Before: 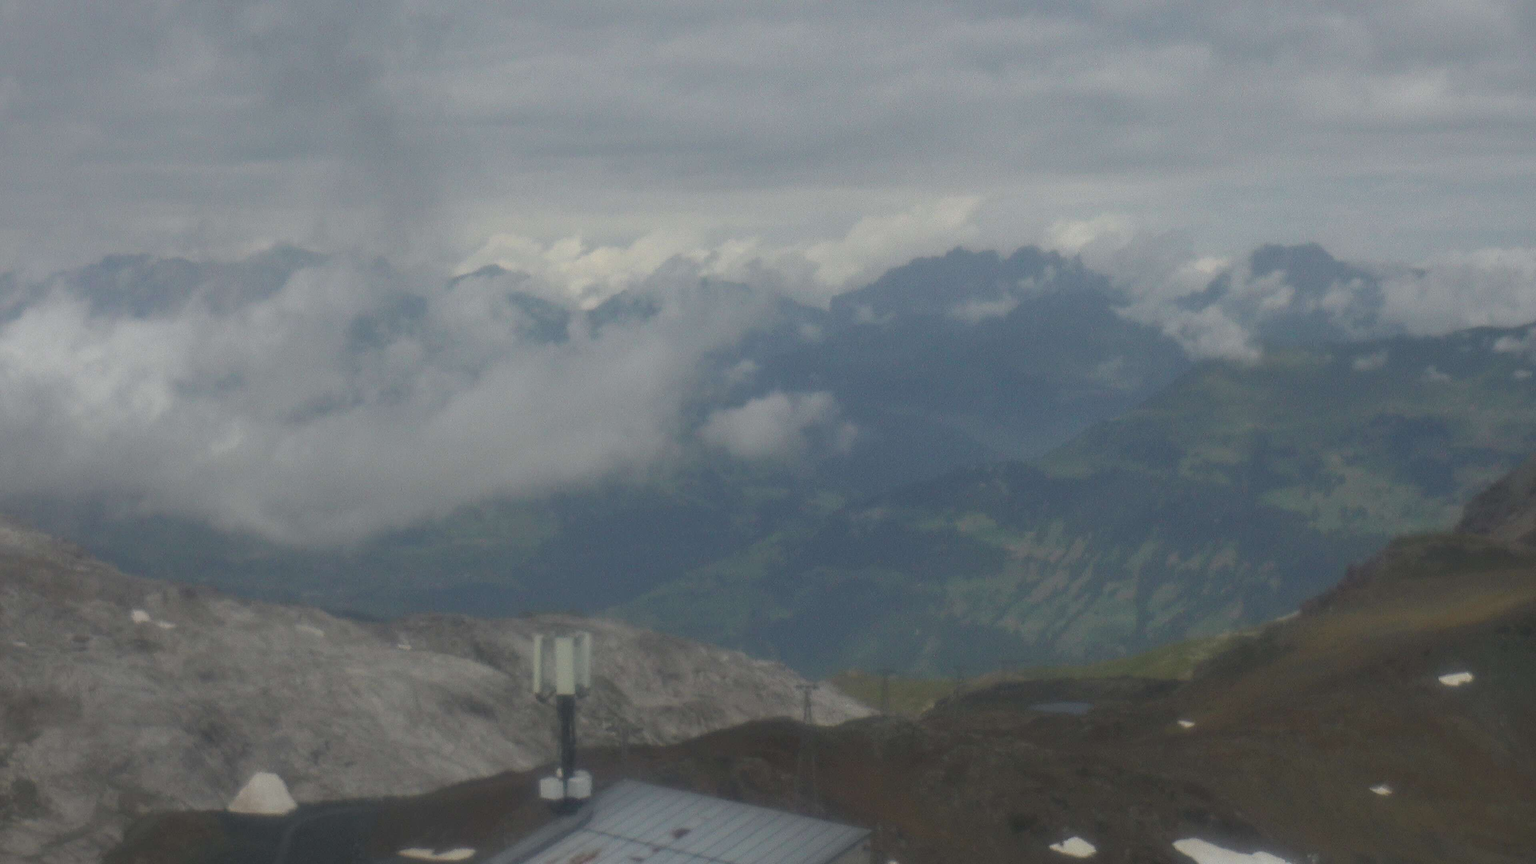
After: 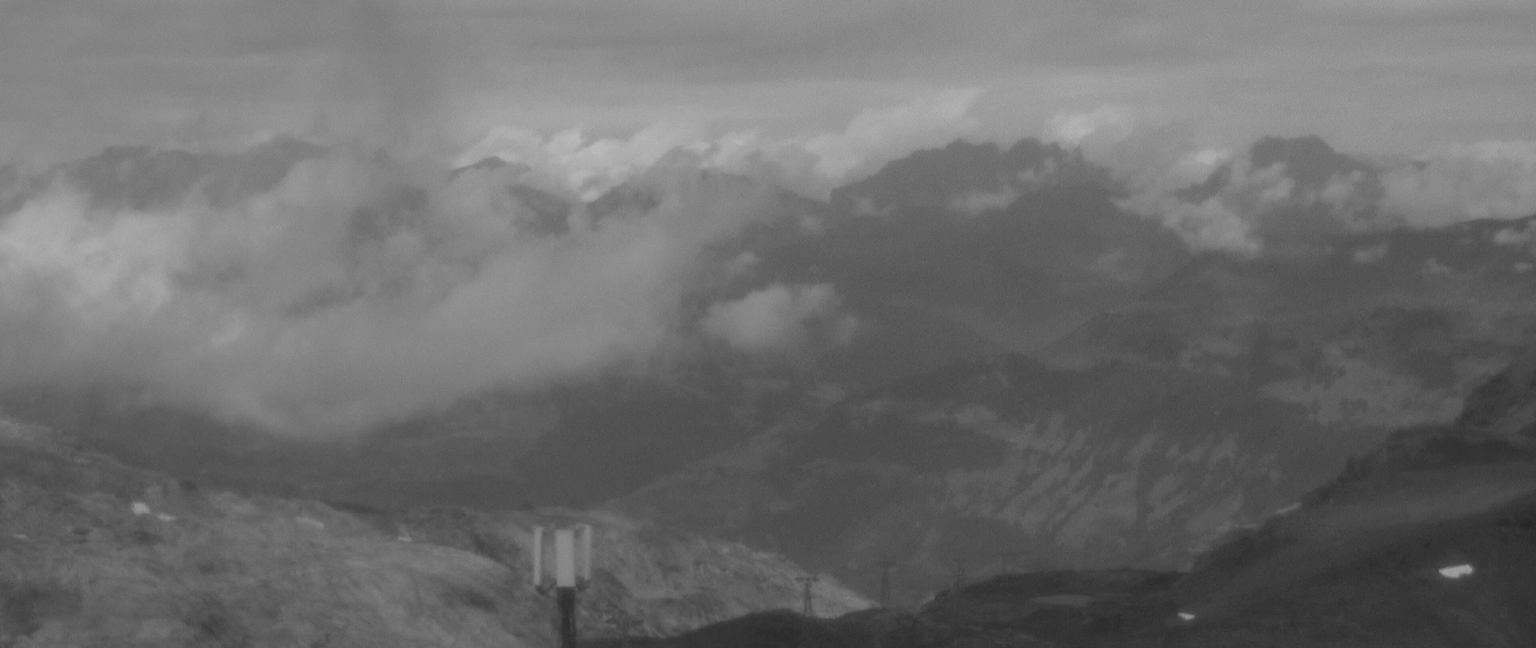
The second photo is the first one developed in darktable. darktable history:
monochrome: a 32, b 64, size 2.3
color balance rgb: shadows lift › chroma 3%, shadows lift › hue 280.8°, power › hue 330°, highlights gain › chroma 3%, highlights gain › hue 75.6°, global offset › luminance -1%, perceptual saturation grading › global saturation 20%, perceptual saturation grading › highlights -25%, perceptual saturation grading › shadows 50%, global vibrance 20%
crop and rotate: top 12.5%, bottom 12.5%
